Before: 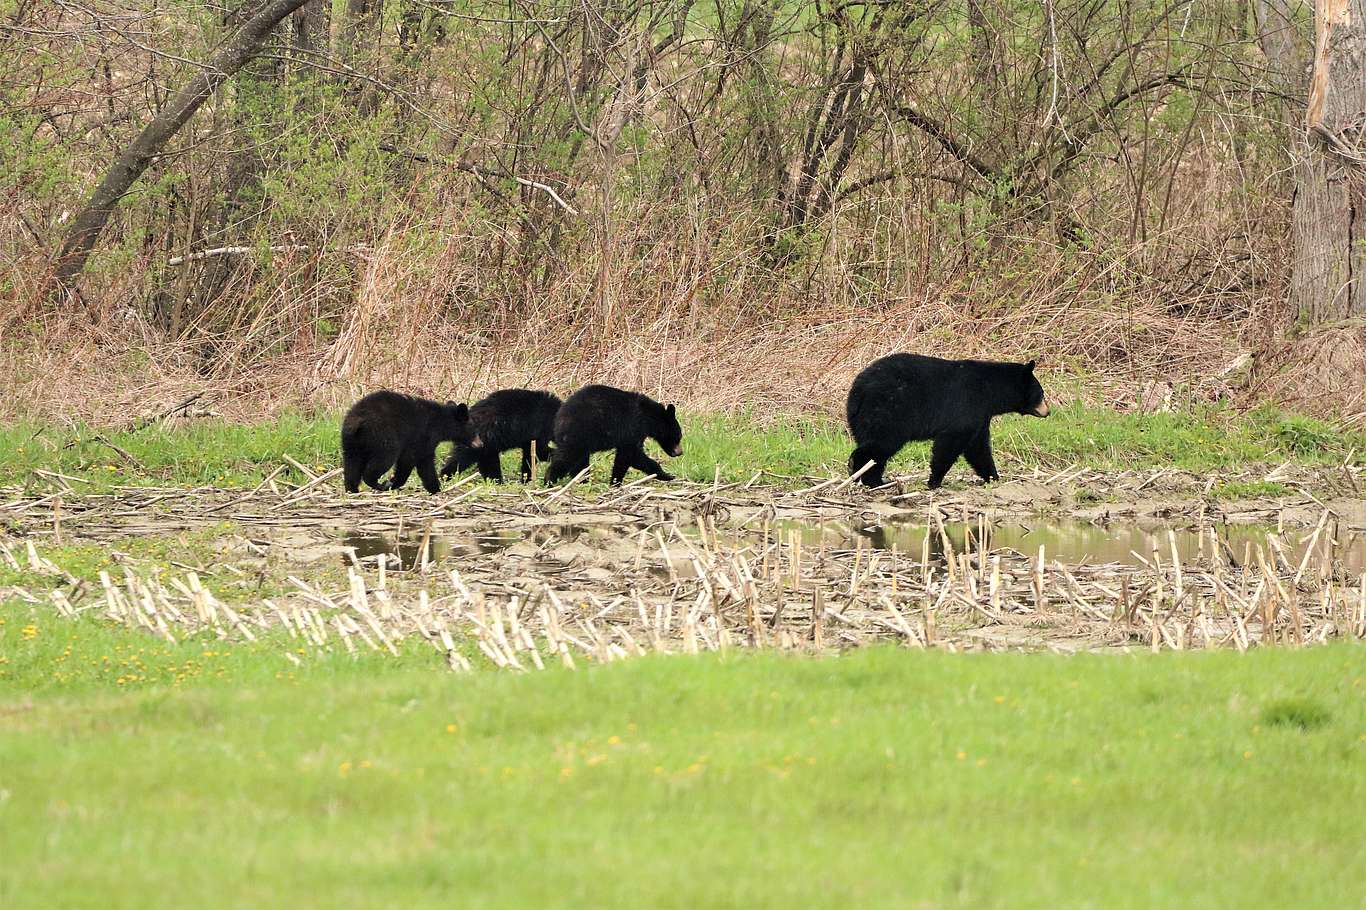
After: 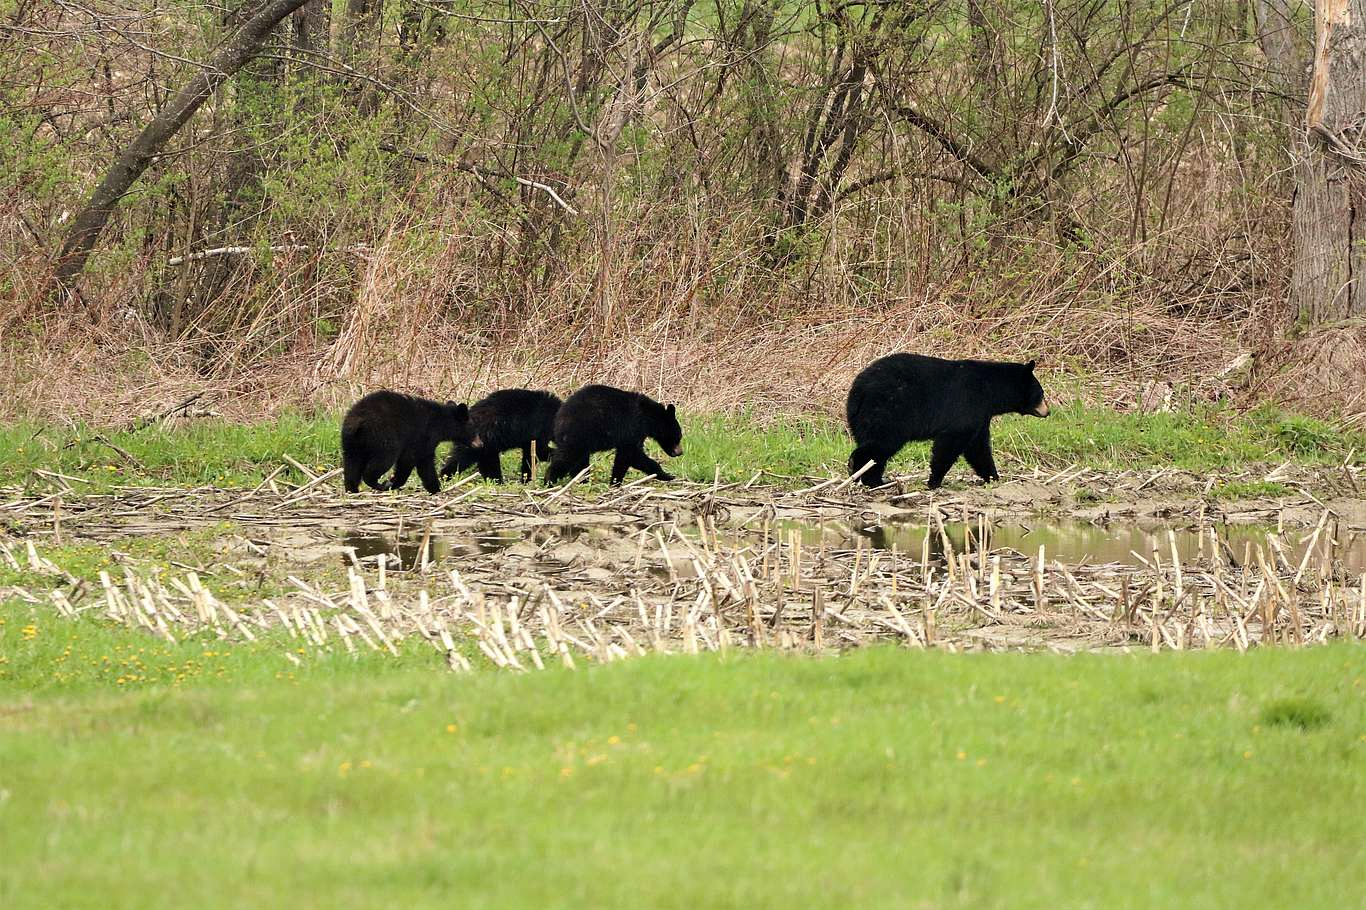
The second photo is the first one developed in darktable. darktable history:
contrast brightness saturation: brightness -0.085
